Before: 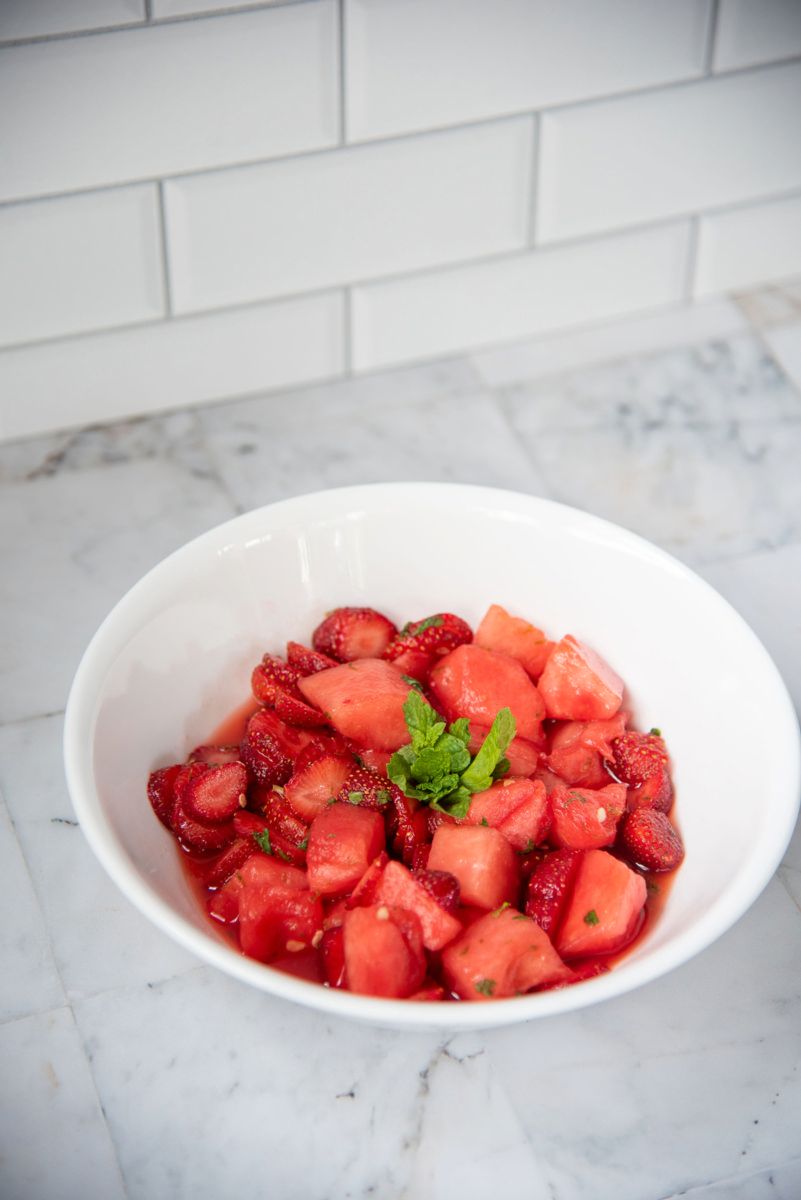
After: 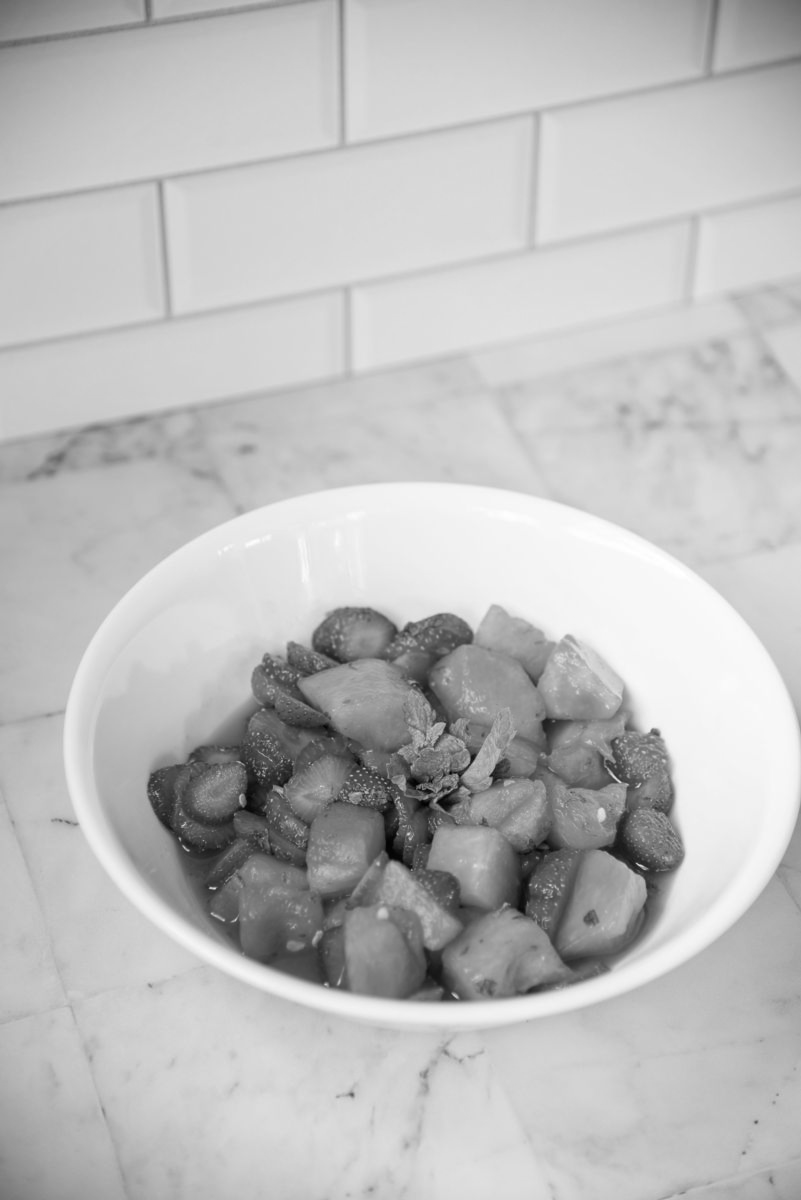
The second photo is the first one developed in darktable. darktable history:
monochrome: size 3.1
tone equalizer: on, module defaults
